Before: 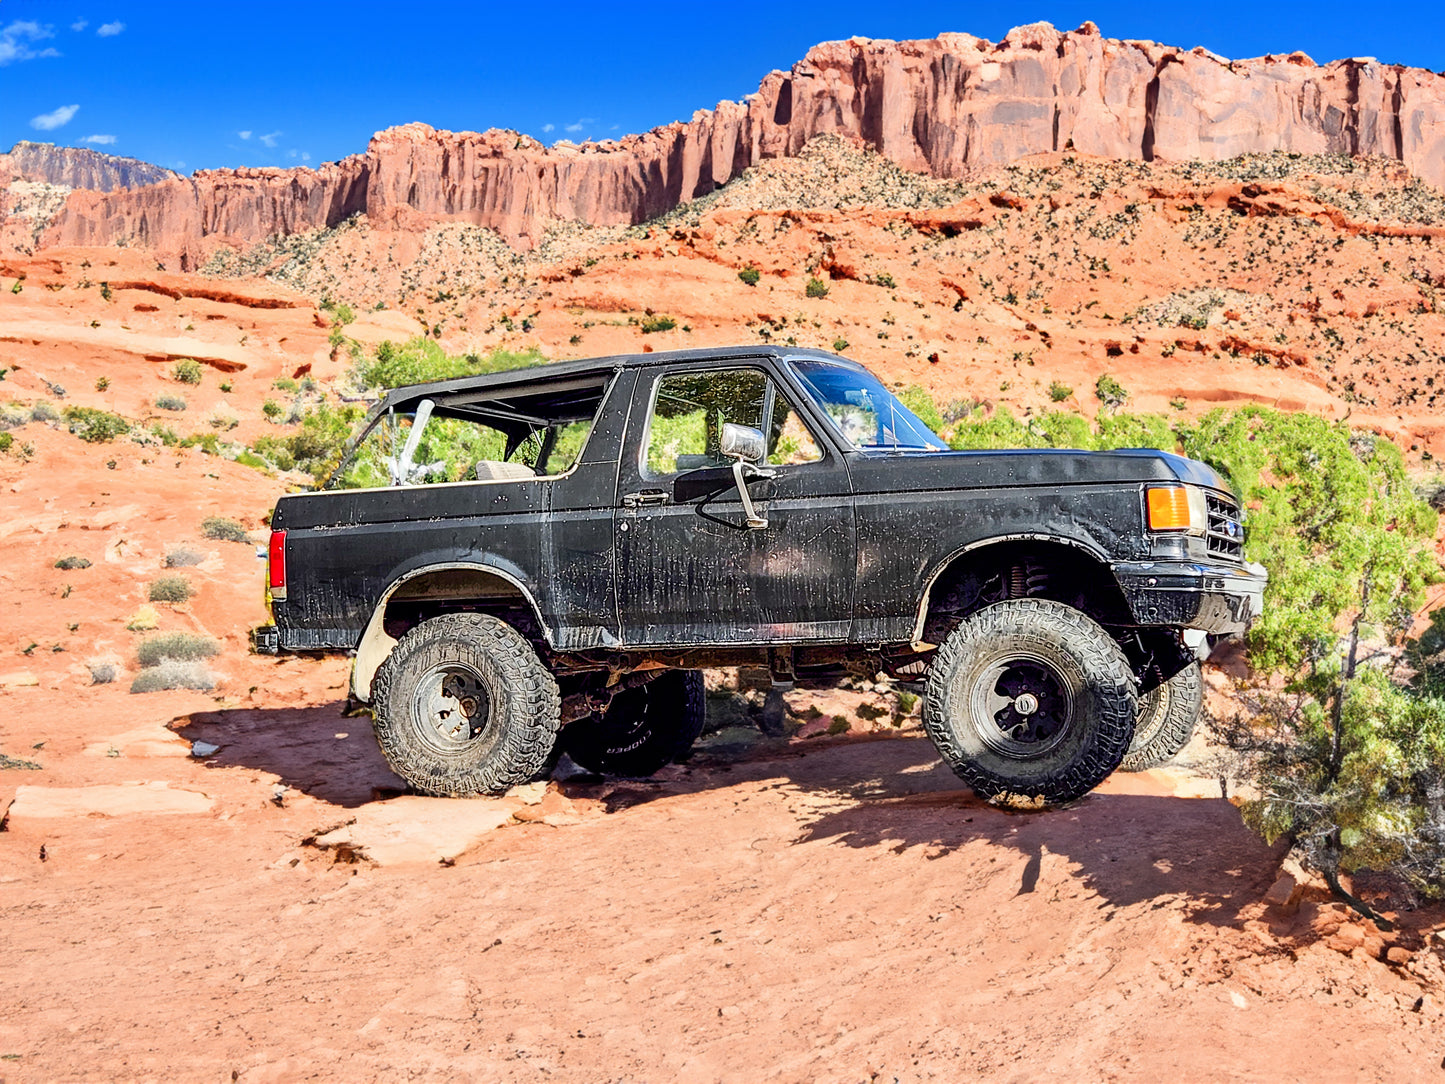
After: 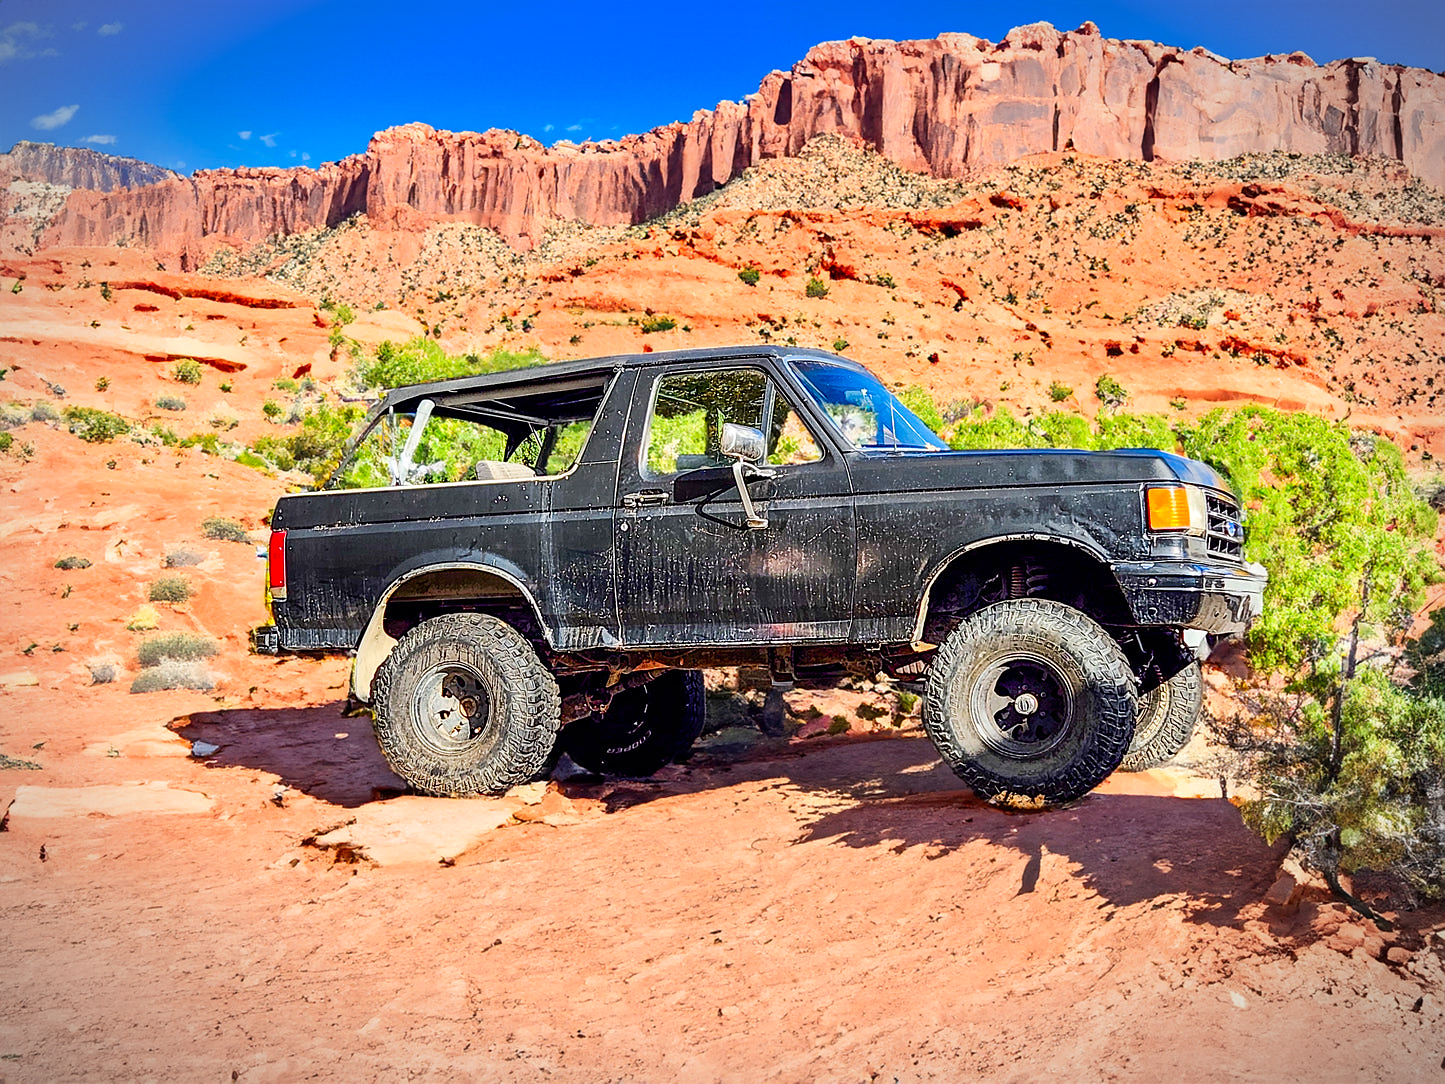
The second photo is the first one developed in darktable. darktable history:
vignetting: fall-off start 87%, automatic ratio true
sharpen: radius 1
contrast brightness saturation: saturation 0.1
color zones: curves: ch0 [(0, 0.613) (0.01, 0.613) (0.245, 0.448) (0.498, 0.529) (0.642, 0.665) (0.879, 0.777) (0.99, 0.613)]; ch1 [(0, 0) (0.143, 0) (0.286, 0) (0.429, 0) (0.571, 0) (0.714, 0) (0.857, 0)], mix -121.96%
